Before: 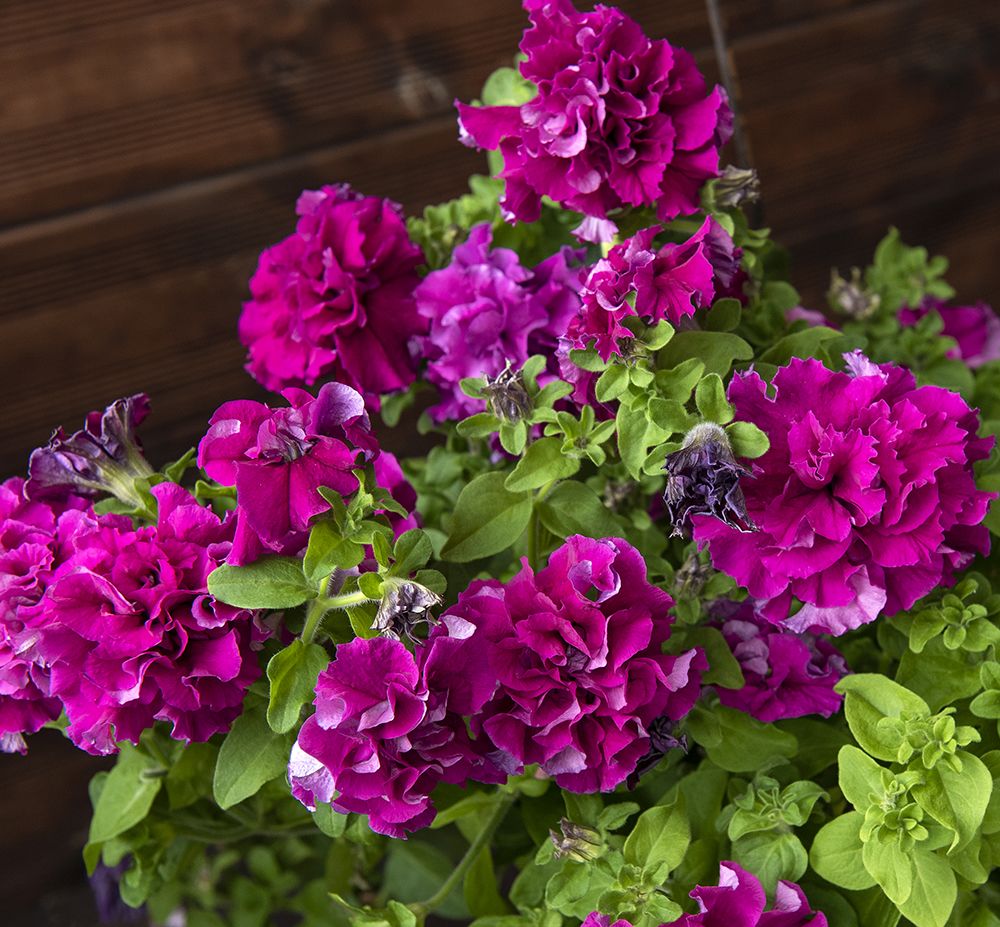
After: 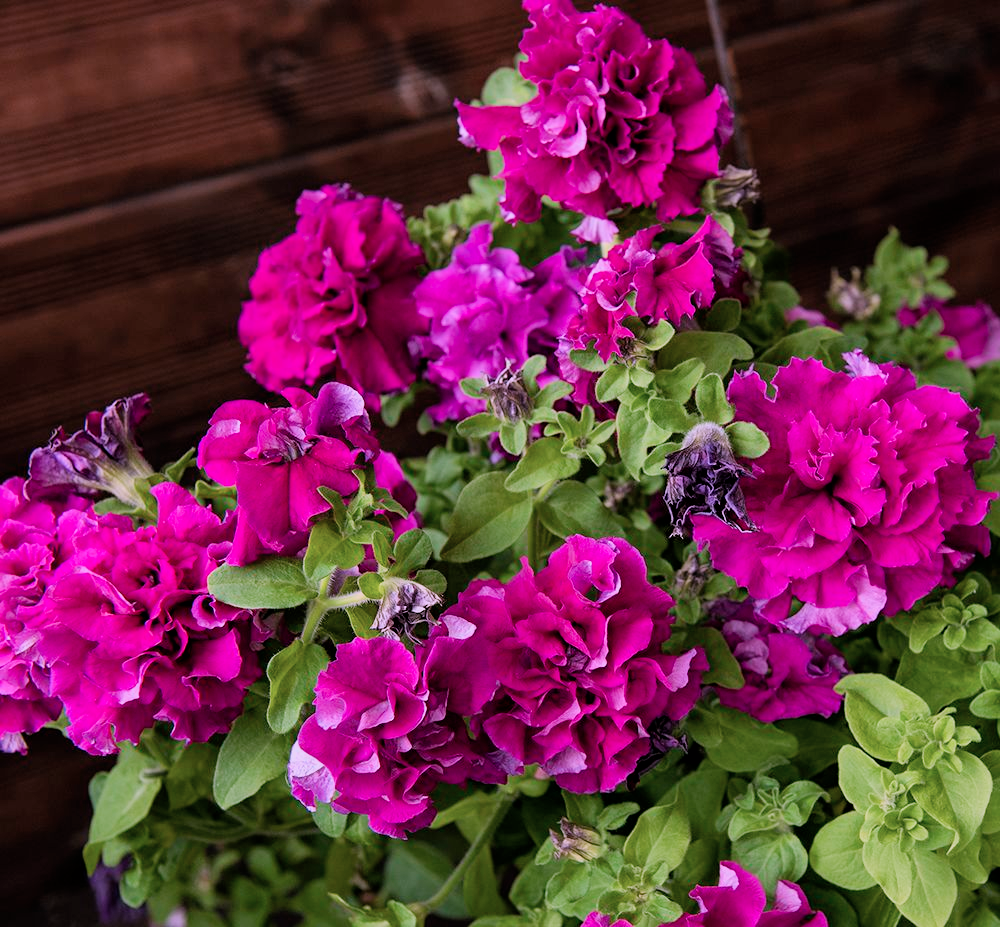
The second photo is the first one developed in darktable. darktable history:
color correction: highlights a* 15.77, highlights b* -20.29
exposure: black level correction 0.001, exposure 0.191 EV, compensate highlight preservation false
filmic rgb: black relative exposure -7.65 EV, white relative exposure 4.56 EV, hardness 3.61
